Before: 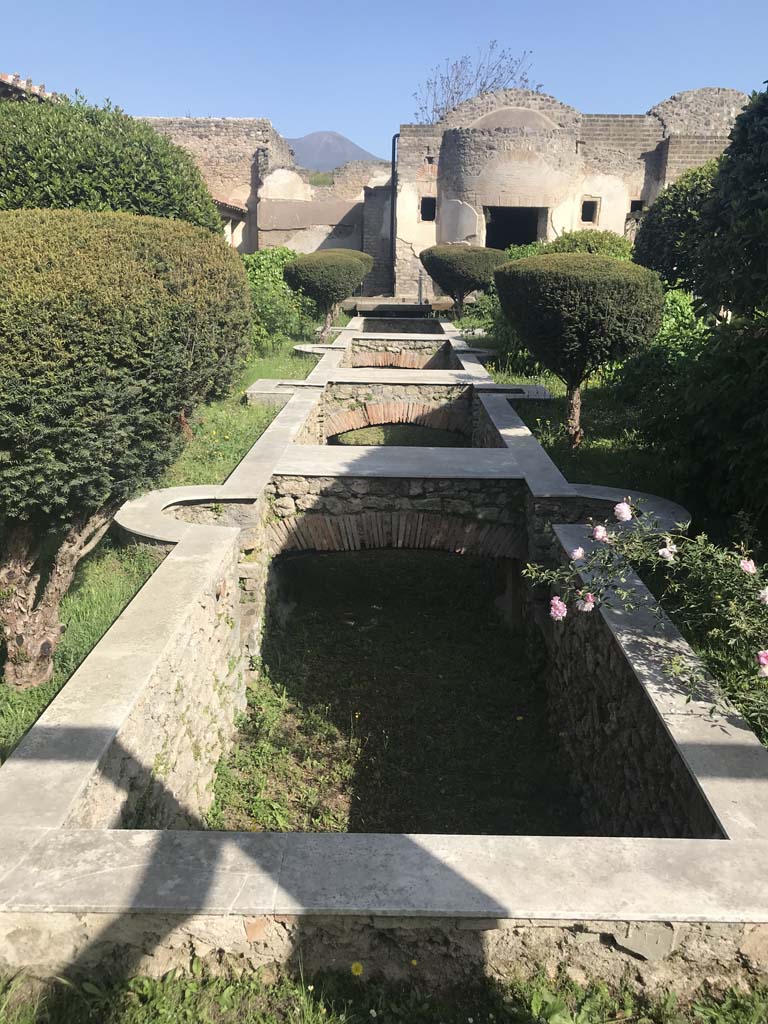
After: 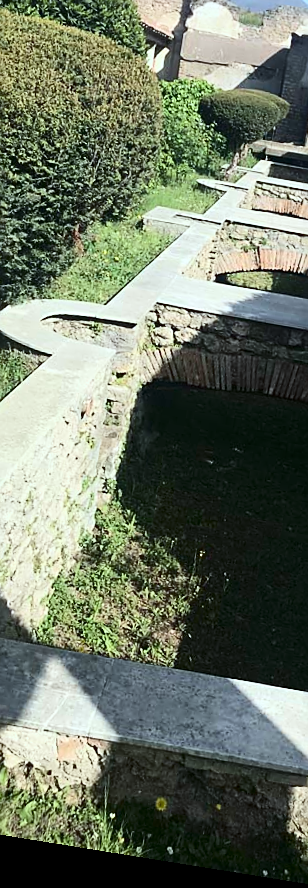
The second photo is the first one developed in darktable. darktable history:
white balance: red 0.925, blue 1.046
crop and rotate: left 21.77%, top 18.528%, right 44.676%, bottom 2.997%
contrast brightness saturation: contrast 0.28
sharpen: on, module defaults
rotate and perspective: rotation 9.12°, automatic cropping off
